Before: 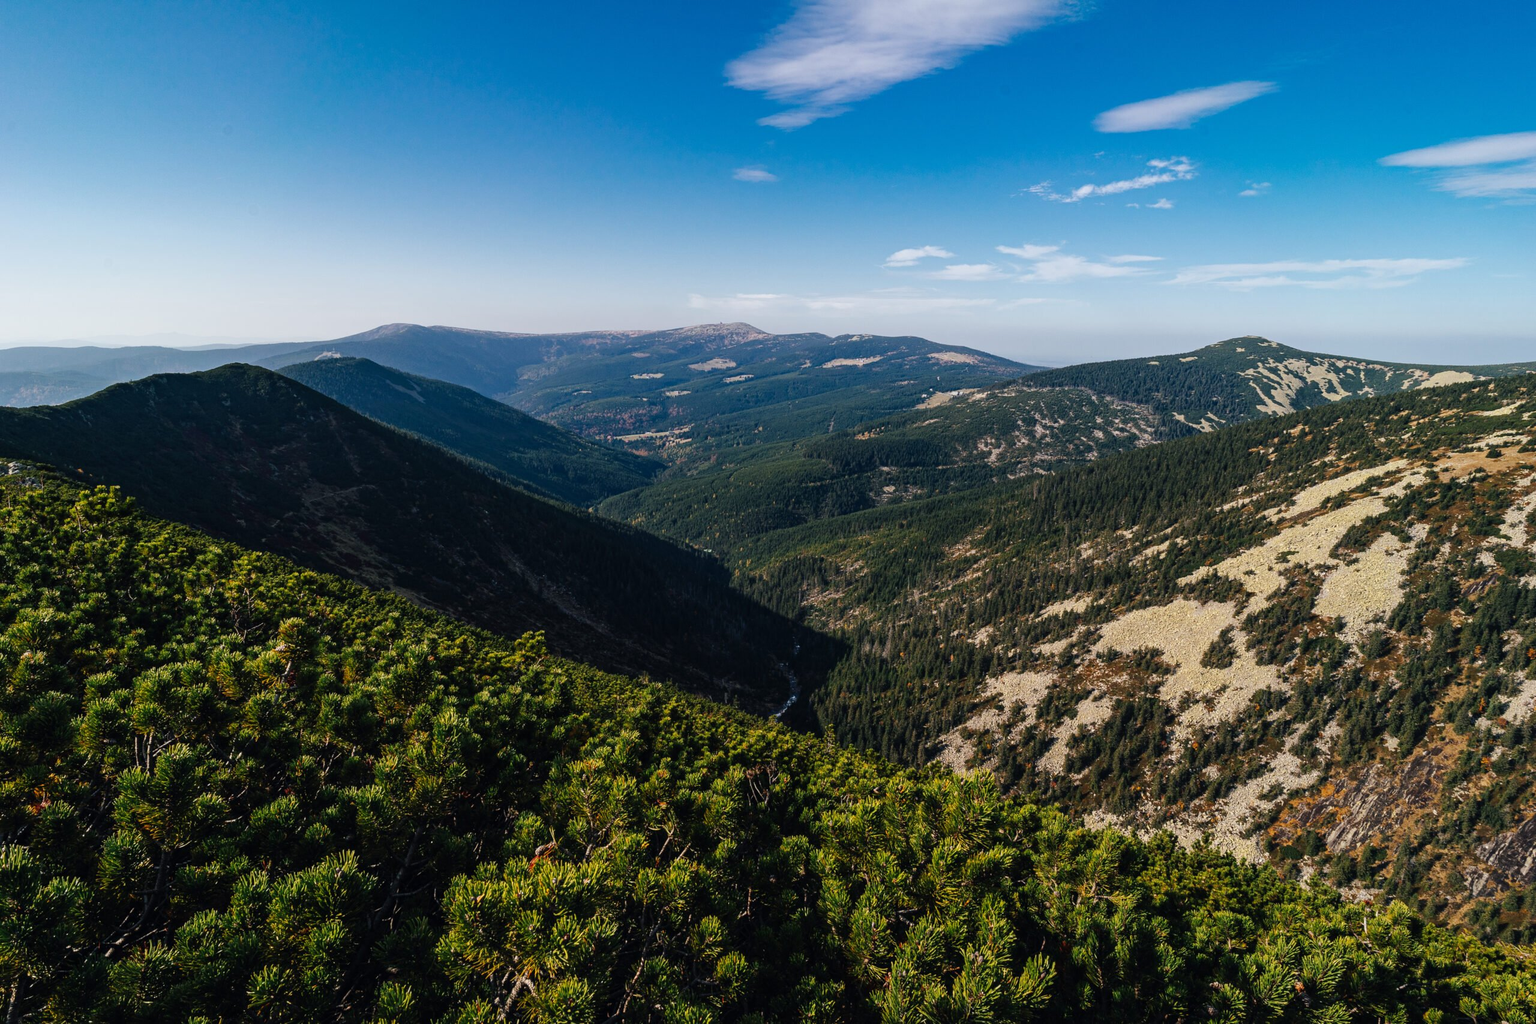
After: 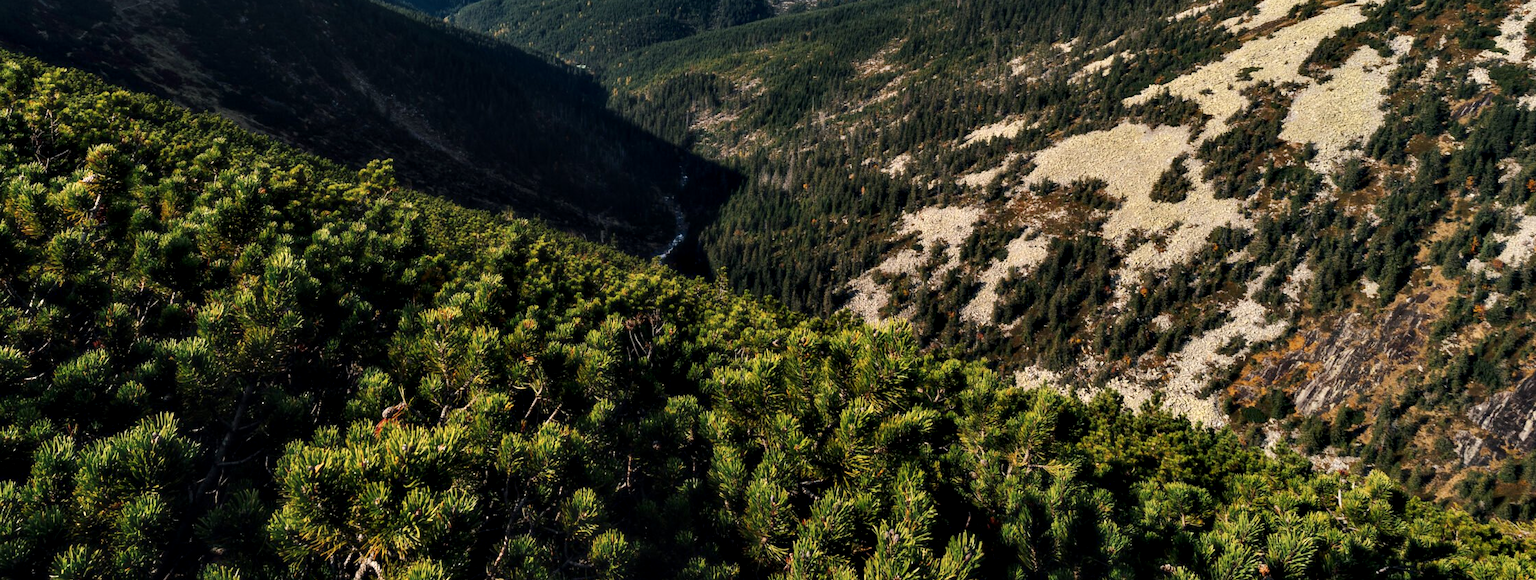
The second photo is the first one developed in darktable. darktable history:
crop and rotate: left 13.316%, top 48.184%, bottom 2.711%
contrast equalizer: octaves 7, y [[0.514, 0.573, 0.581, 0.508, 0.5, 0.5], [0.5 ×6], [0.5 ×6], [0 ×6], [0 ×6]]
